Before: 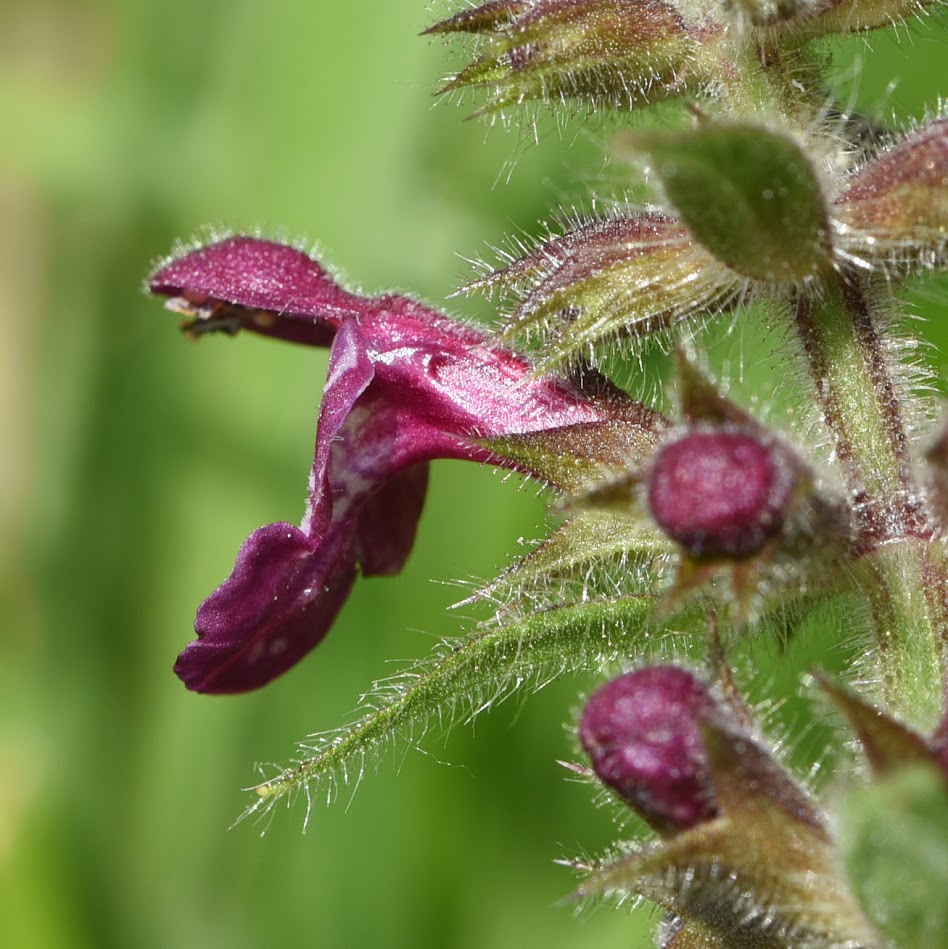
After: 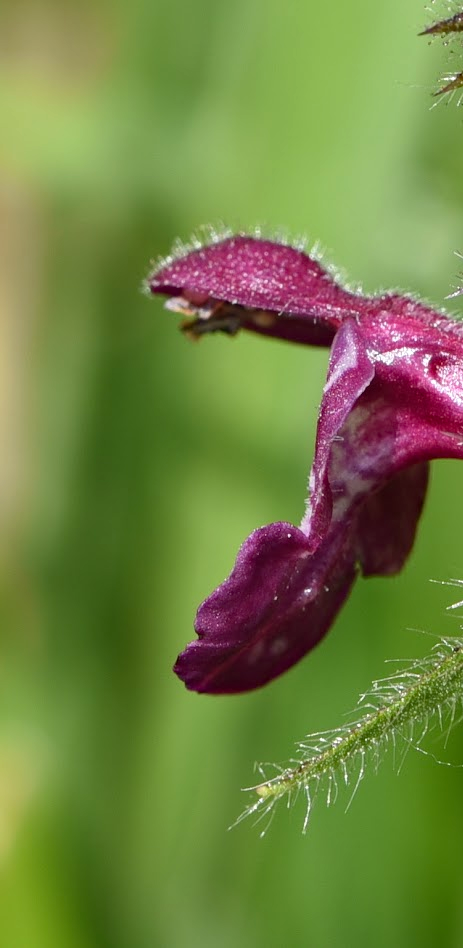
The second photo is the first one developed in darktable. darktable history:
crop and rotate: left 0.04%, top 0%, right 51.108%
haze removal: compatibility mode true, adaptive false
